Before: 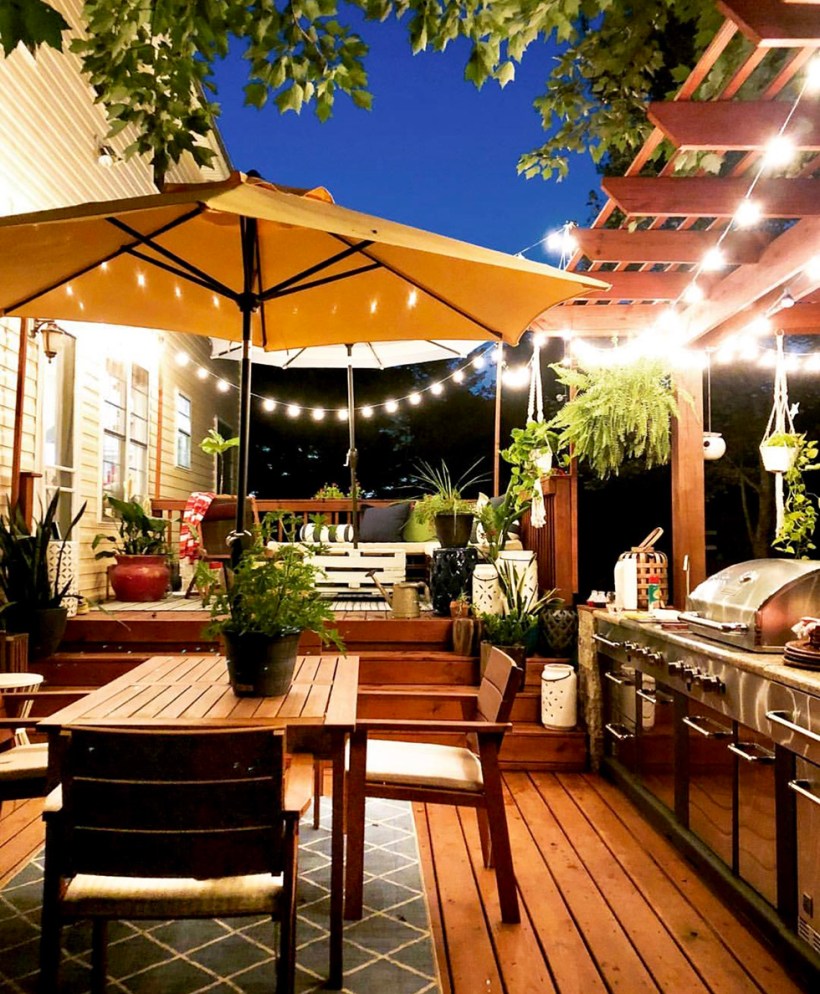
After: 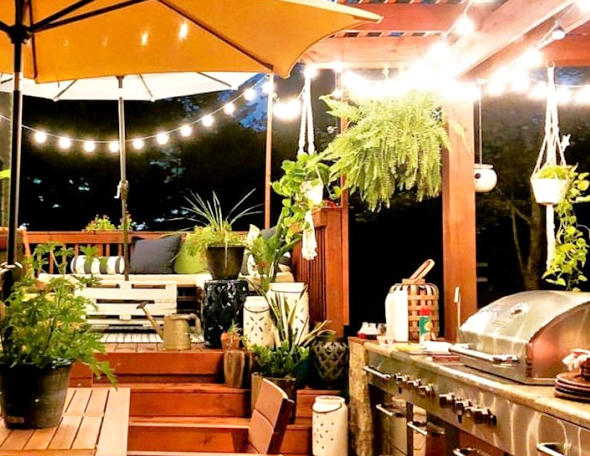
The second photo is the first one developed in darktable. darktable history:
tone equalizer: -7 EV 0.15 EV, -6 EV 0.6 EV, -5 EV 1.15 EV, -4 EV 1.33 EV, -3 EV 1.15 EV, -2 EV 0.6 EV, -1 EV 0.15 EV, mask exposure compensation -0.5 EV
crop and rotate: left 27.938%, top 27.046%, bottom 27.046%
